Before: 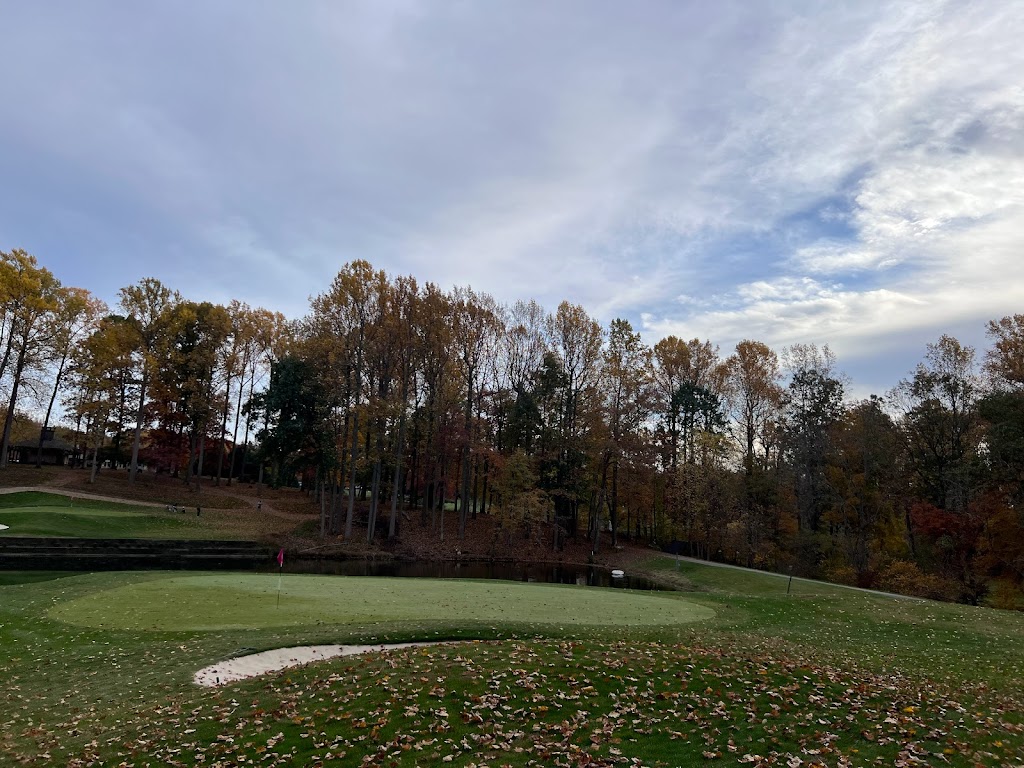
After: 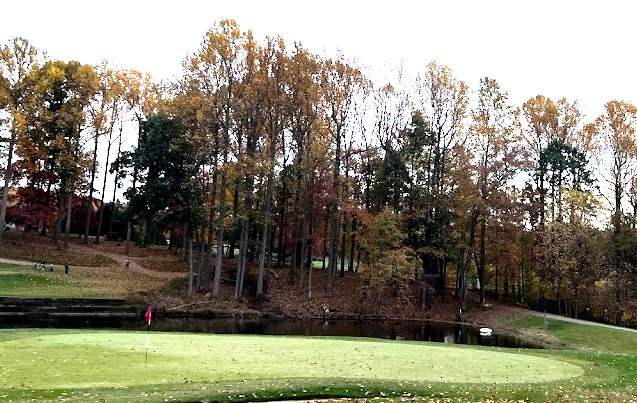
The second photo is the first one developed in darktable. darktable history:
local contrast: mode bilateral grid, contrast 100, coarseness 99, detail 94%, midtone range 0.2
tone equalizer: -8 EV -0.767 EV, -7 EV -0.706 EV, -6 EV -0.57 EV, -5 EV -0.371 EV, -3 EV 0.387 EV, -2 EV 0.6 EV, -1 EV 0.69 EV, +0 EV 0.773 EV
exposure: black level correction 0.001, exposure 1.399 EV, compensate exposure bias true, compensate highlight preservation false
crop: left 12.98%, top 31.575%, right 24.748%, bottom 15.925%
